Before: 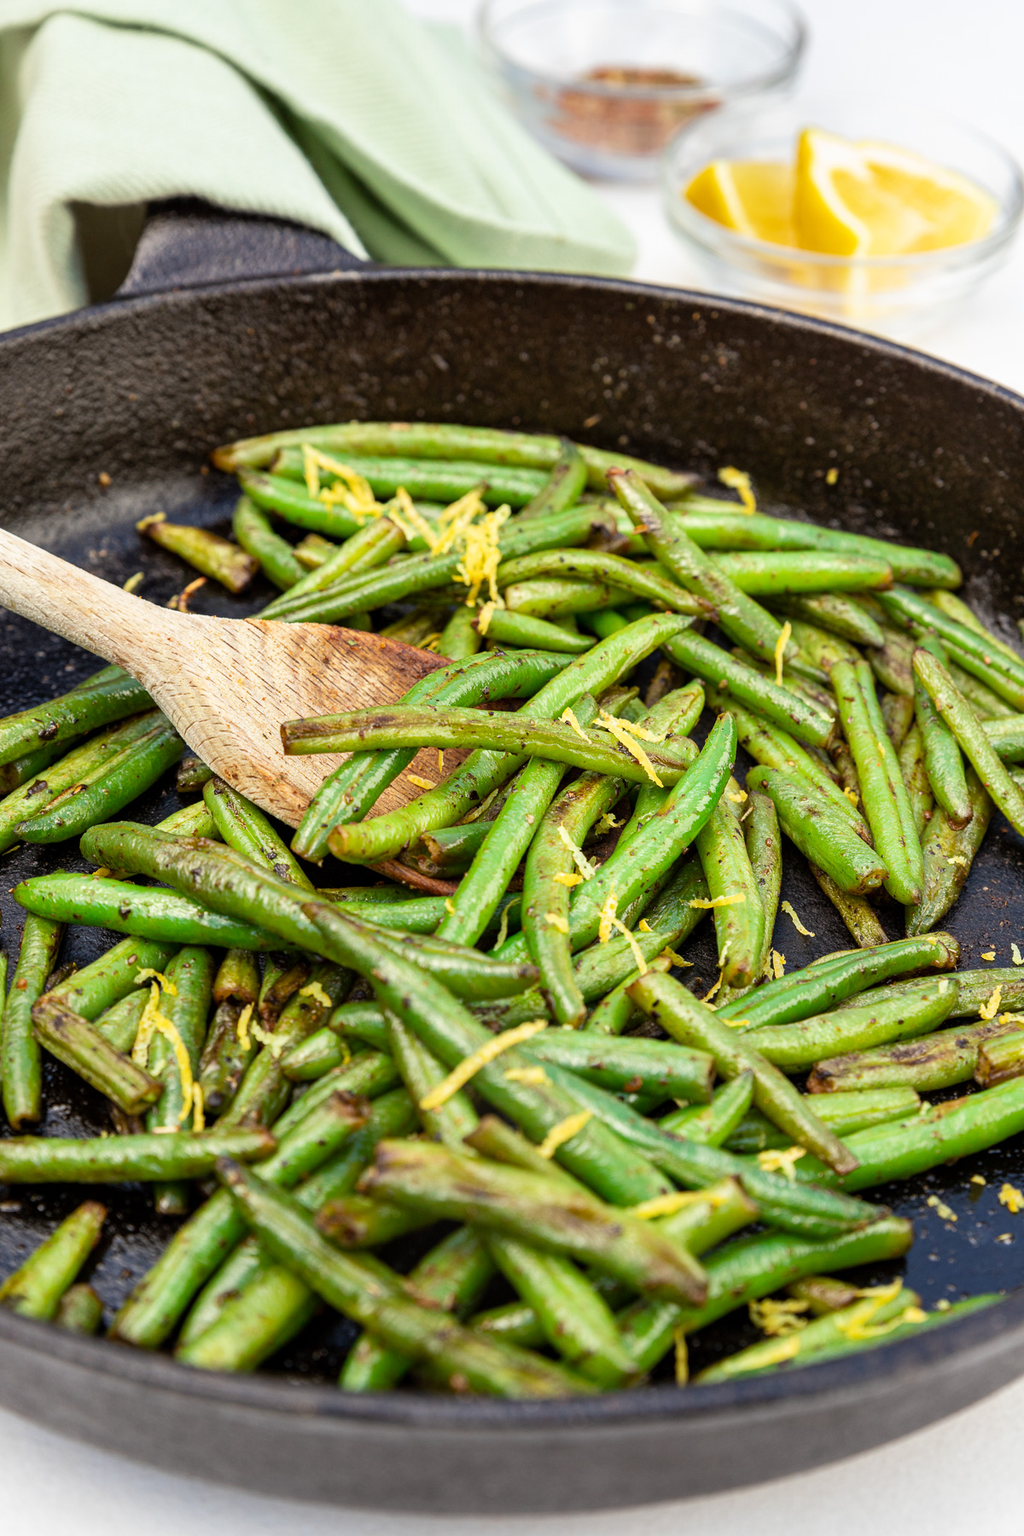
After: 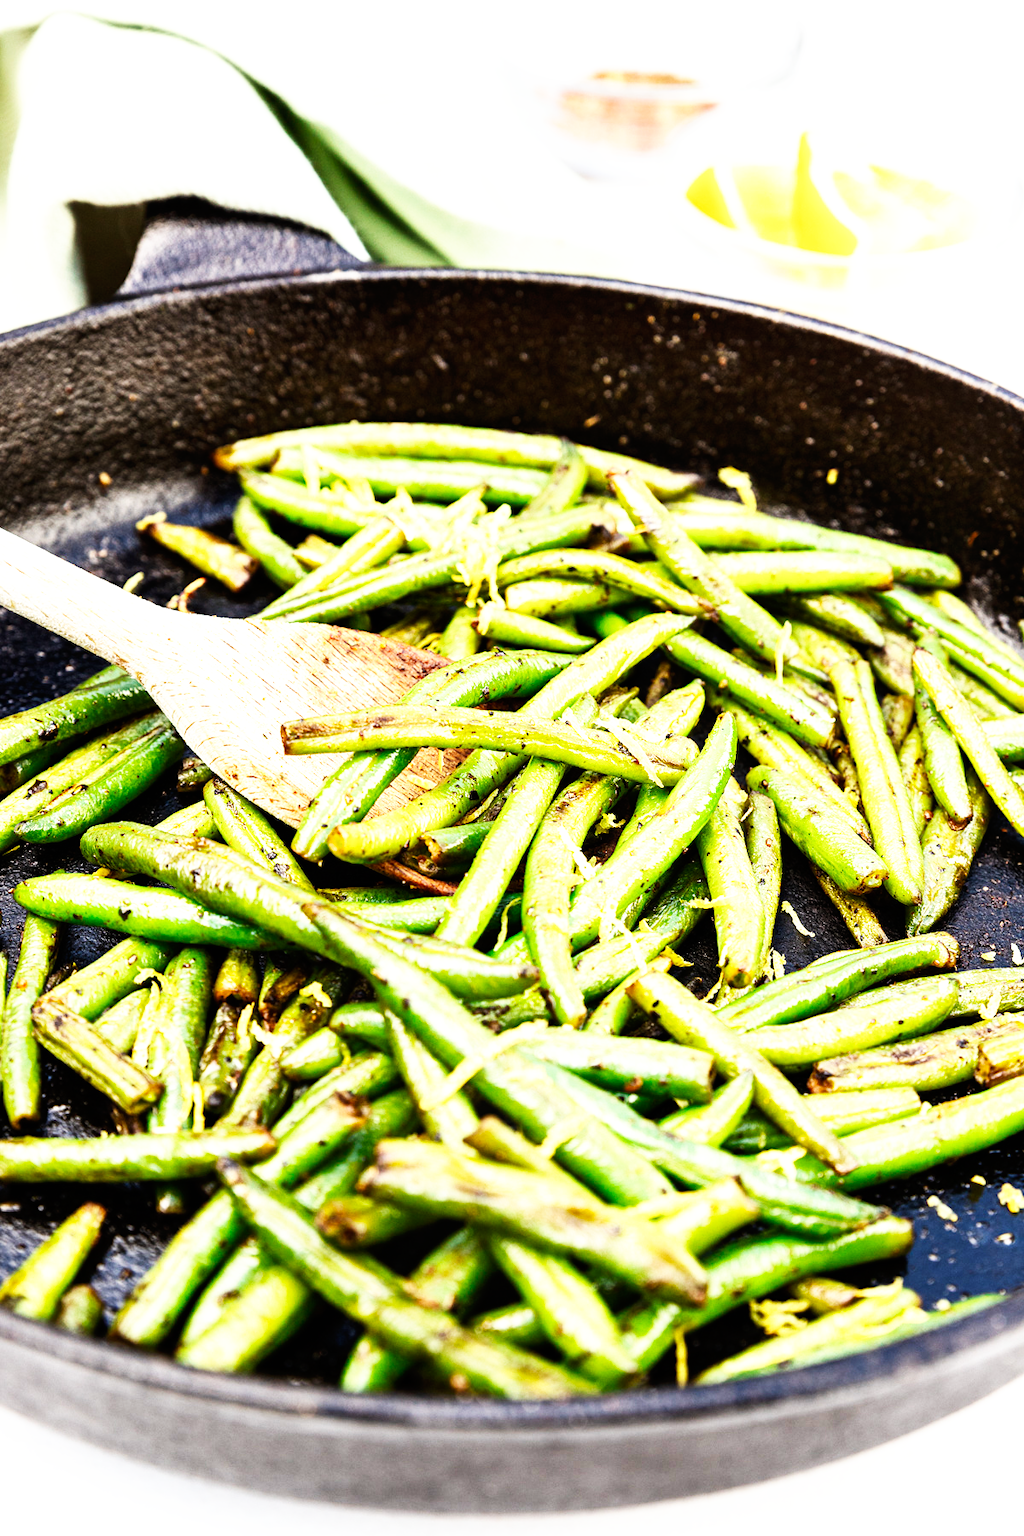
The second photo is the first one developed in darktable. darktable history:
base curve: curves: ch0 [(0, 0) (0.007, 0.004) (0.027, 0.03) (0.046, 0.07) (0.207, 0.54) (0.442, 0.872) (0.673, 0.972) (1, 1)], preserve colors none
tone equalizer: -8 EV -0.75 EV, -7 EV -0.7 EV, -6 EV -0.6 EV, -5 EV -0.4 EV, -3 EV 0.4 EV, -2 EV 0.6 EV, -1 EV 0.7 EV, +0 EV 0.75 EV, edges refinement/feathering 500, mask exposure compensation -1.57 EV, preserve details no
